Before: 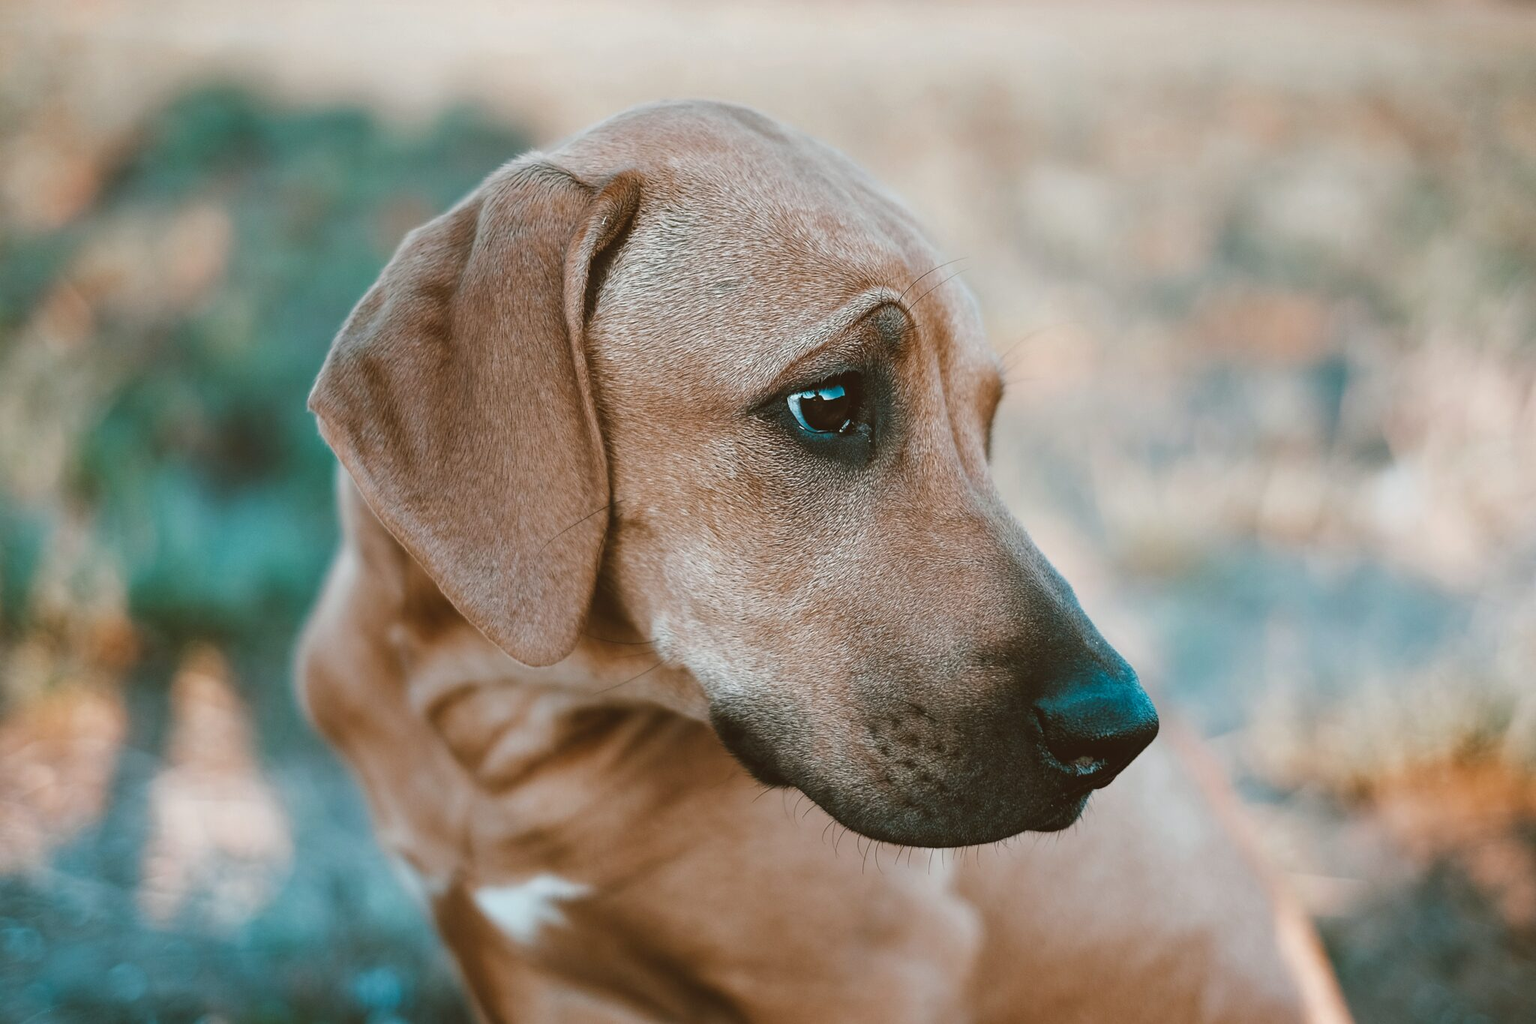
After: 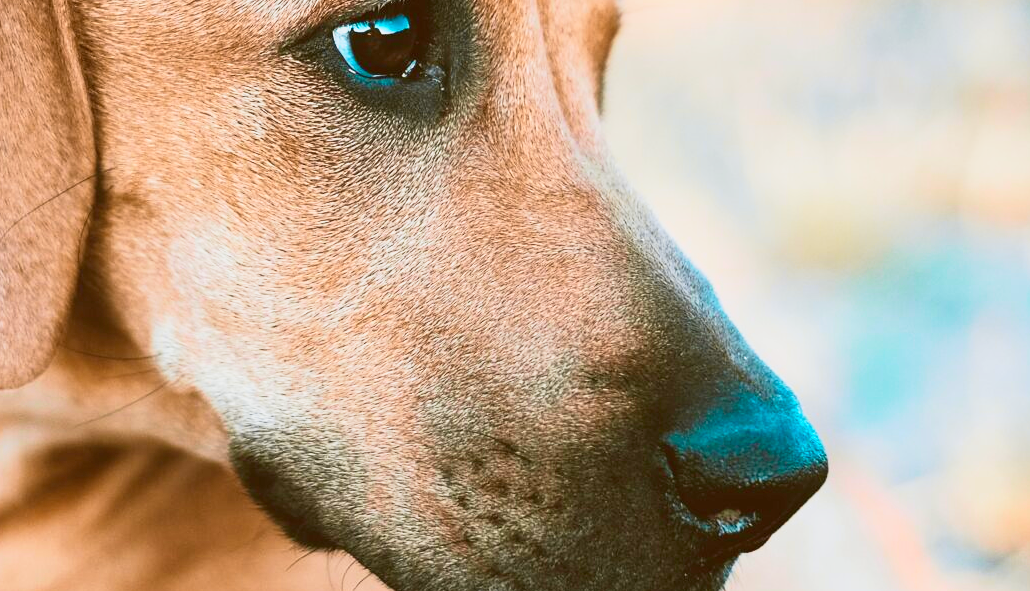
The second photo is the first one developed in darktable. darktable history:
rotate and perspective: automatic cropping original format, crop left 0, crop top 0
crop: left 35.03%, top 36.625%, right 14.663%, bottom 20.057%
tone curve: curves: ch0 [(0, 0) (0.091, 0.075) (0.389, 0.441) (0.696, 0.808) (0.844, 0.908) (0.909, 0.942) (1, 0.973)]; ch1 [(0, 0) (0.437, 0.404) (0.48, 0.486) (0.5, 0.5) (0.529, 0.556) (0.58, 0.606) (0.616, 0.654) (1, 1)]; ch2 [(0, 0) (0.442, 0.415) (0.5, 0.5) (0.535, 0.567) (0.585, 0.632) (1, 1)], color space Lab, independent channels, preserve colors none
base curve: curves: ch0 [(0, 0) (0.088, 0.125) (0.176, 0.251) (0.354, 0.501) (0.613, 0.749) (1, 0.877)], preserve colors none
